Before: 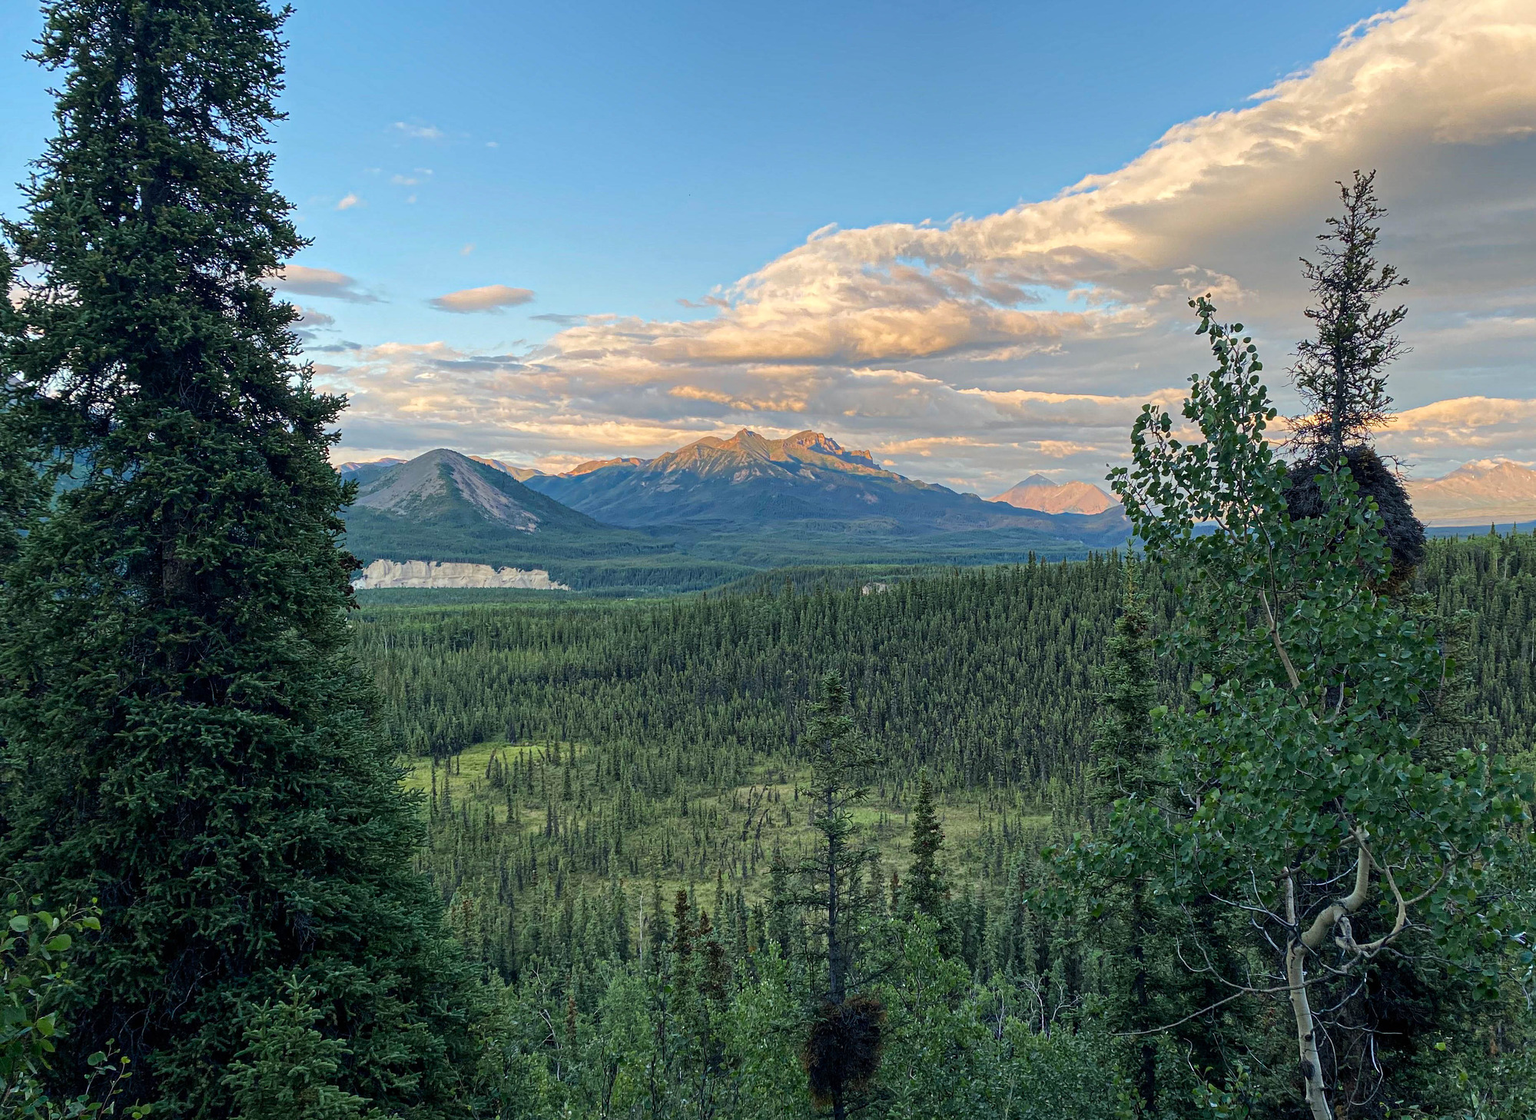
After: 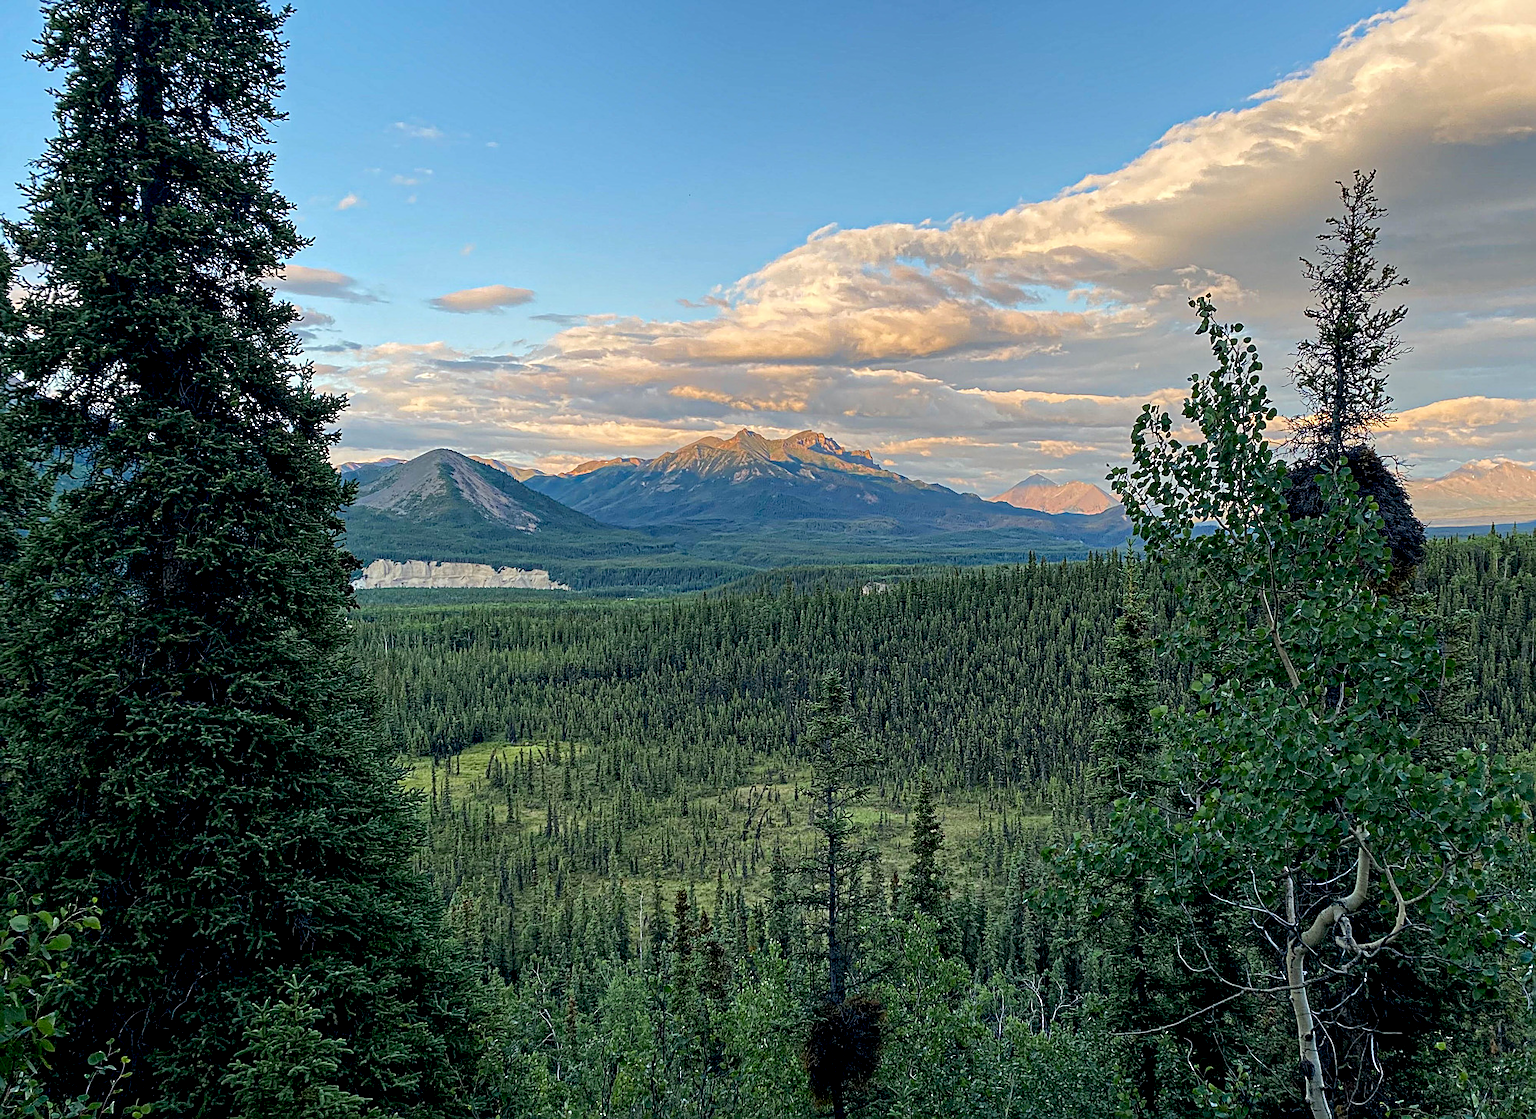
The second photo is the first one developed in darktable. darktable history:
sharpen: on, module defaults
exposure: black level correction 0.011, compensate highlight preservation false
